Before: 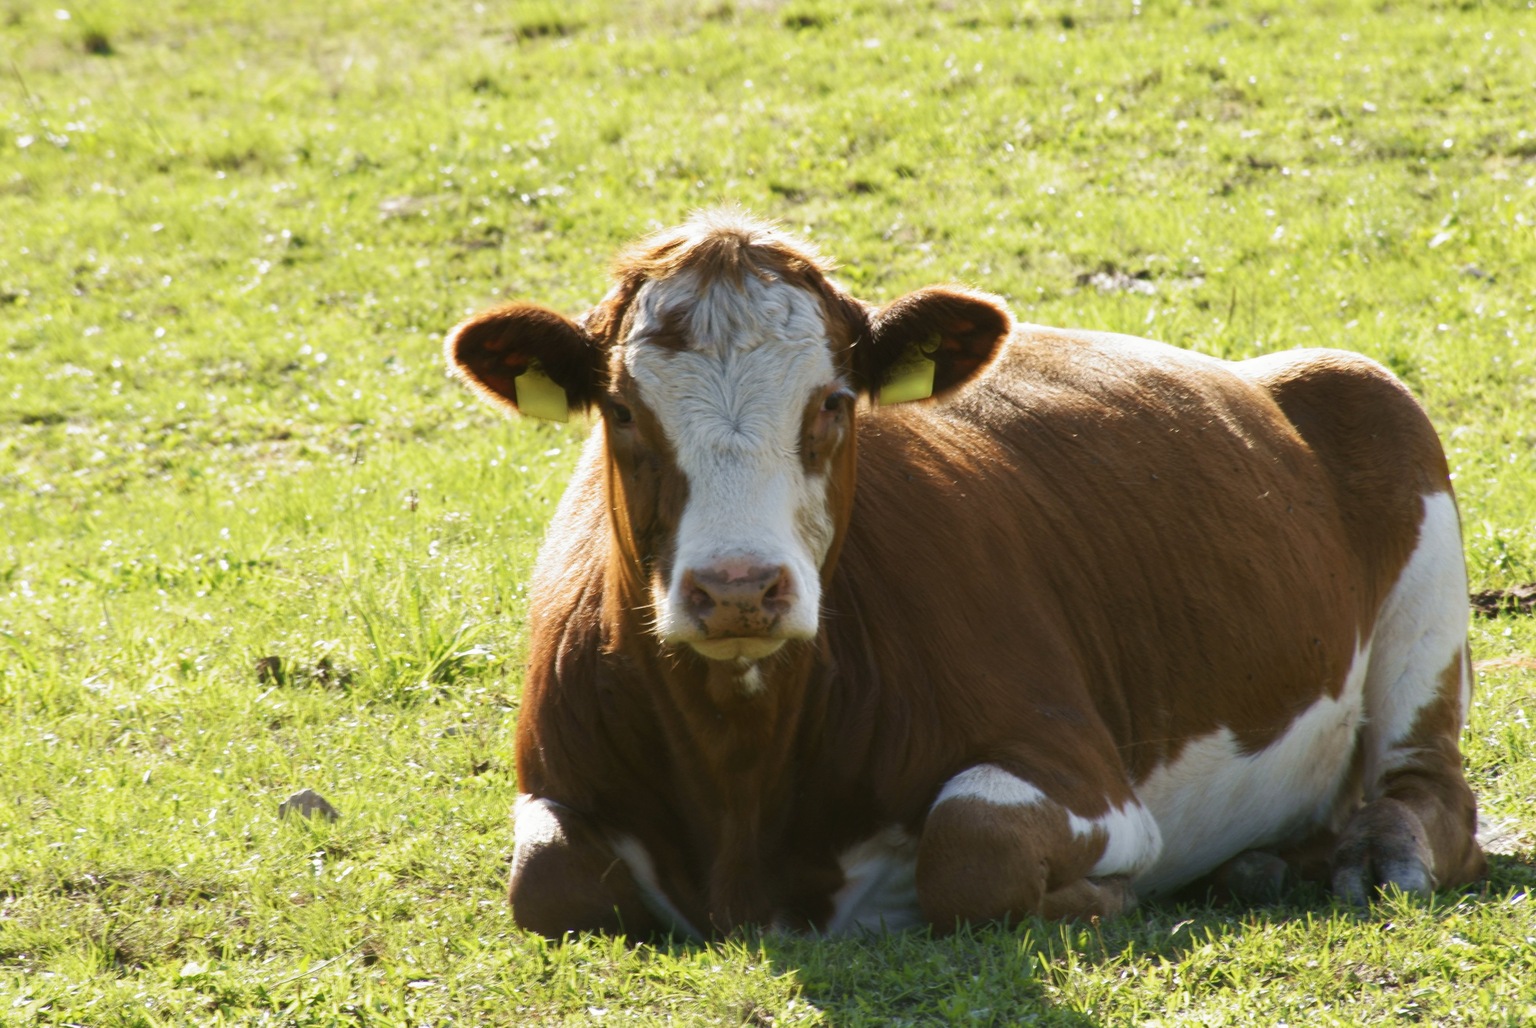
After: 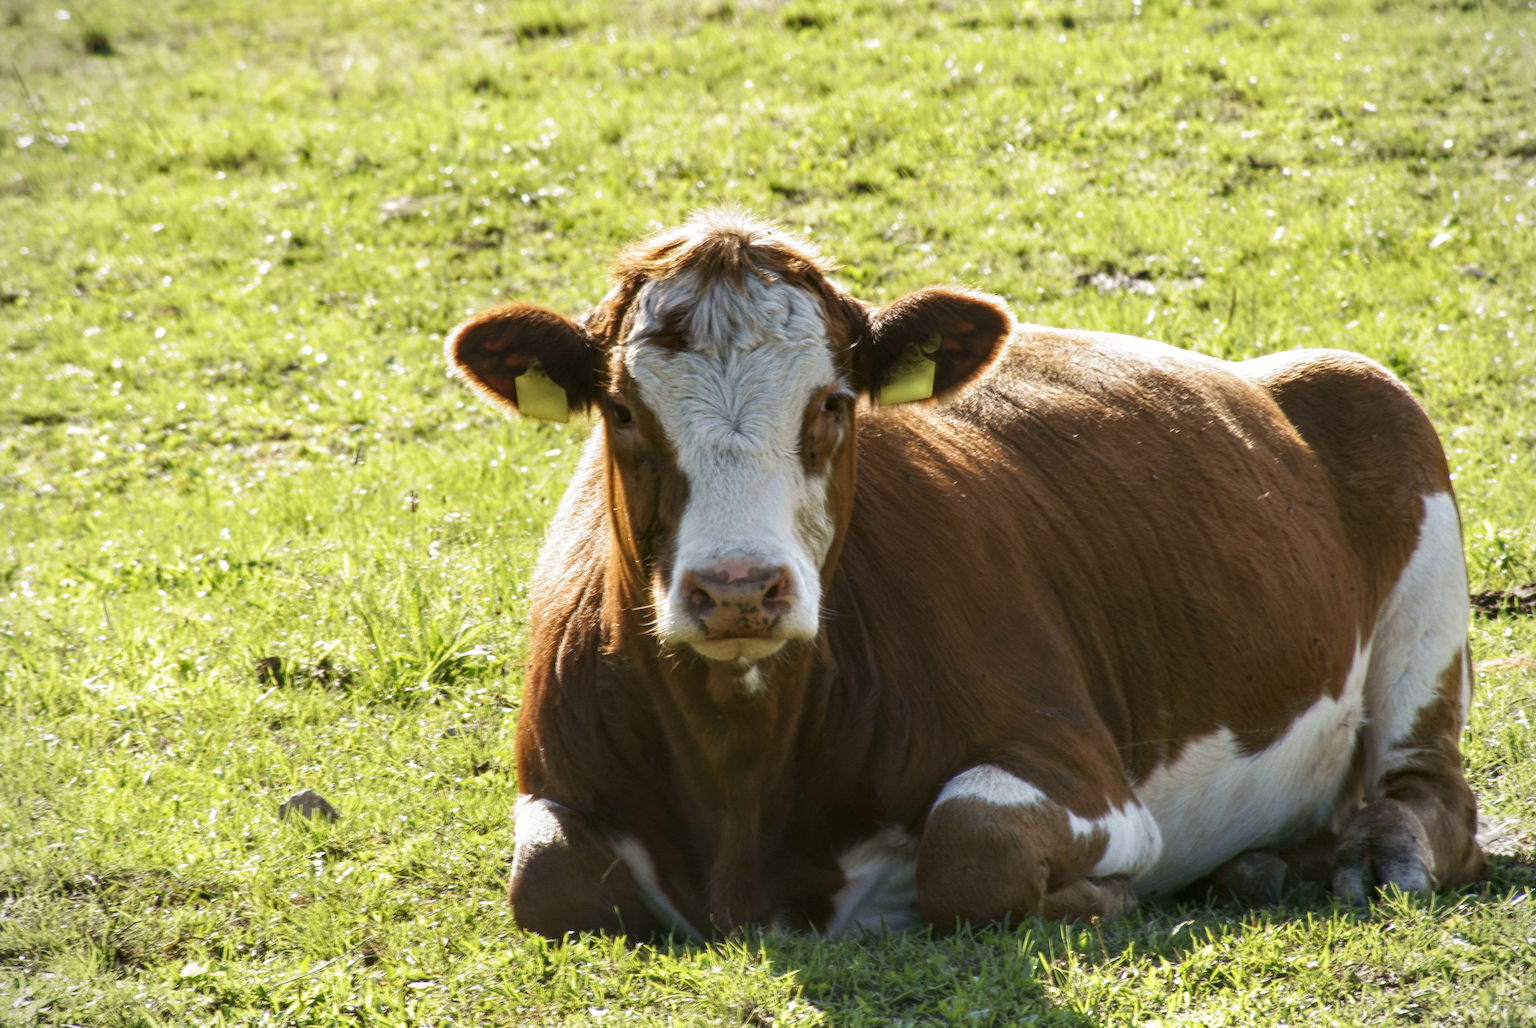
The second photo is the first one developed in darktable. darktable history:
local contrast: highlights 61%, detail 143%, midtone range 0.428
vignetting: fall-off start 91.19%
